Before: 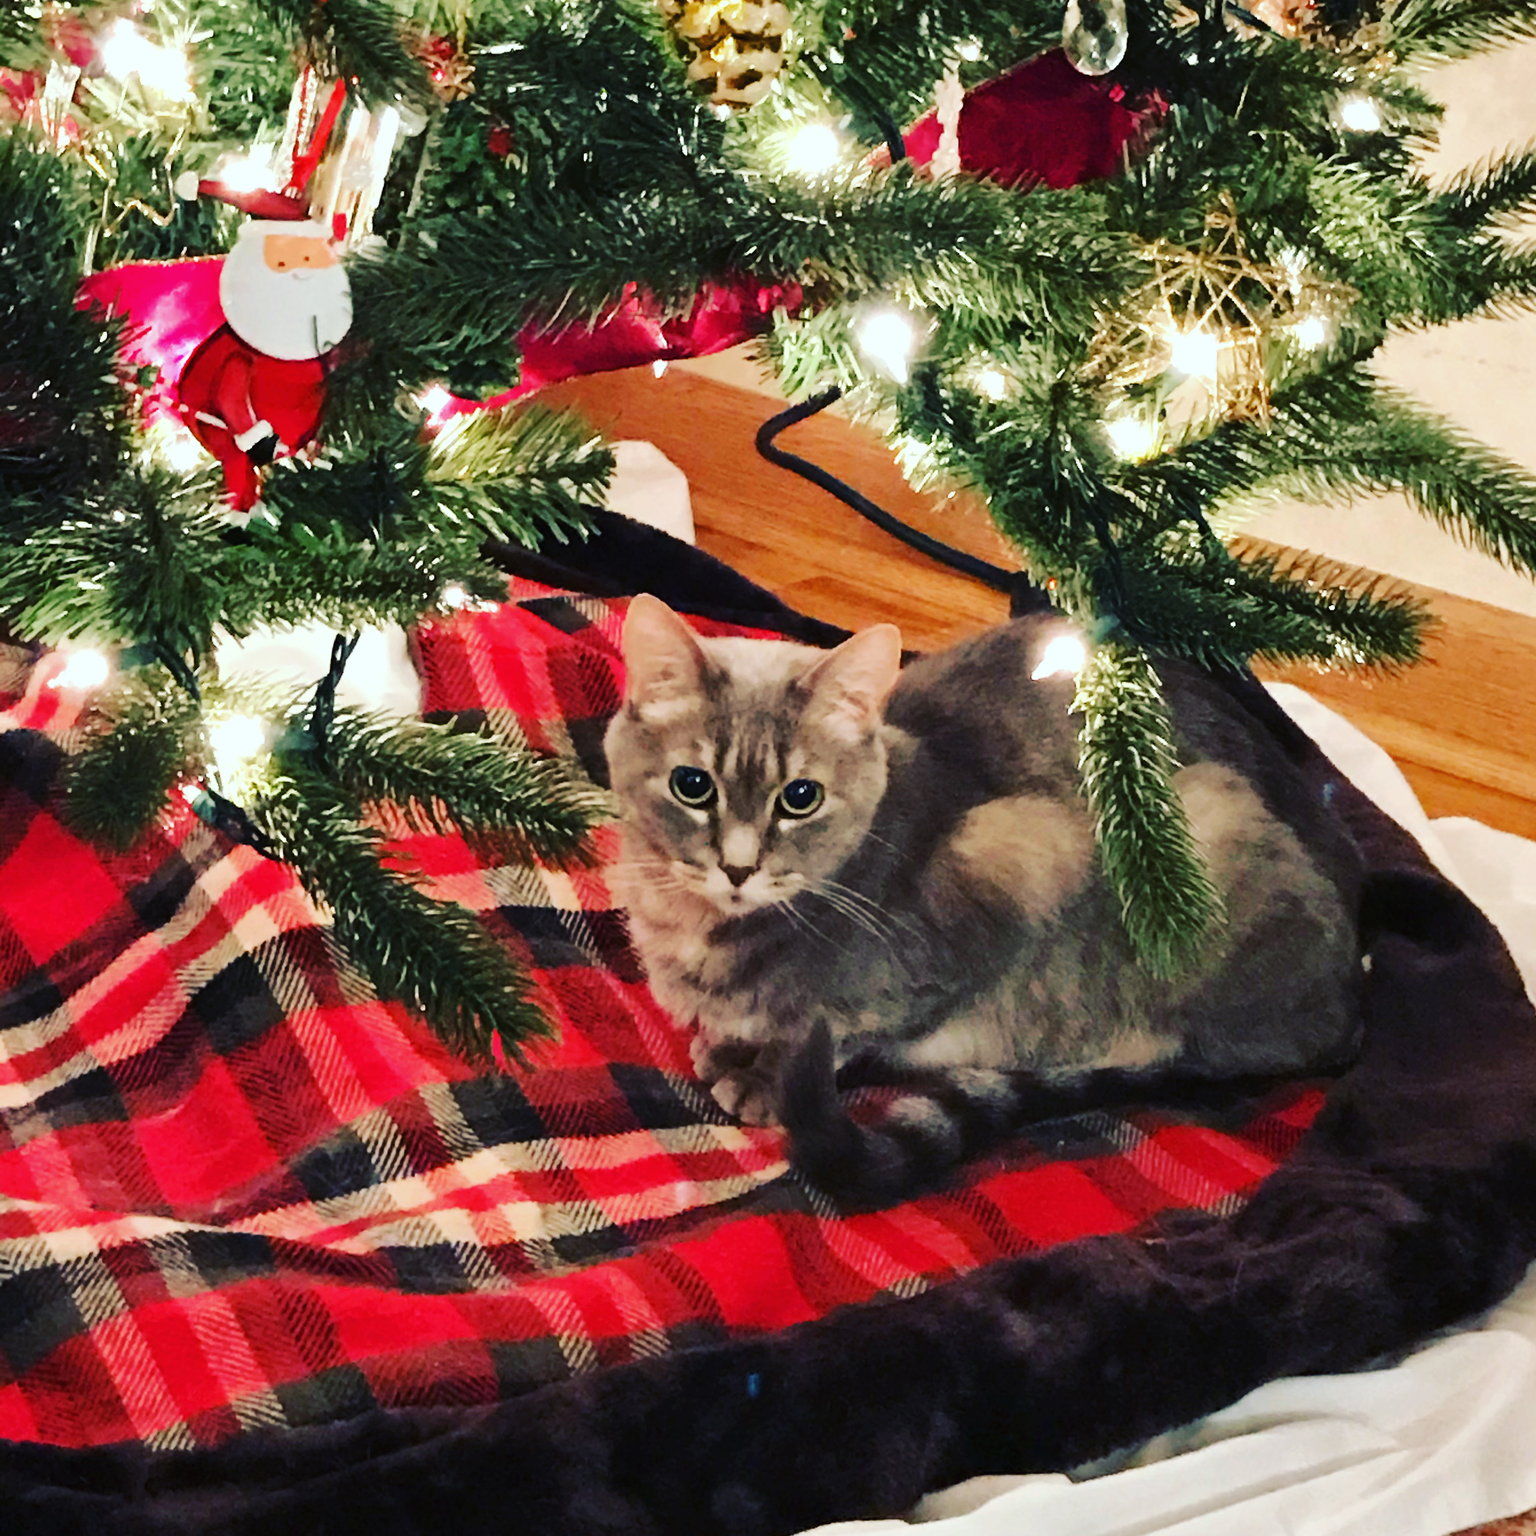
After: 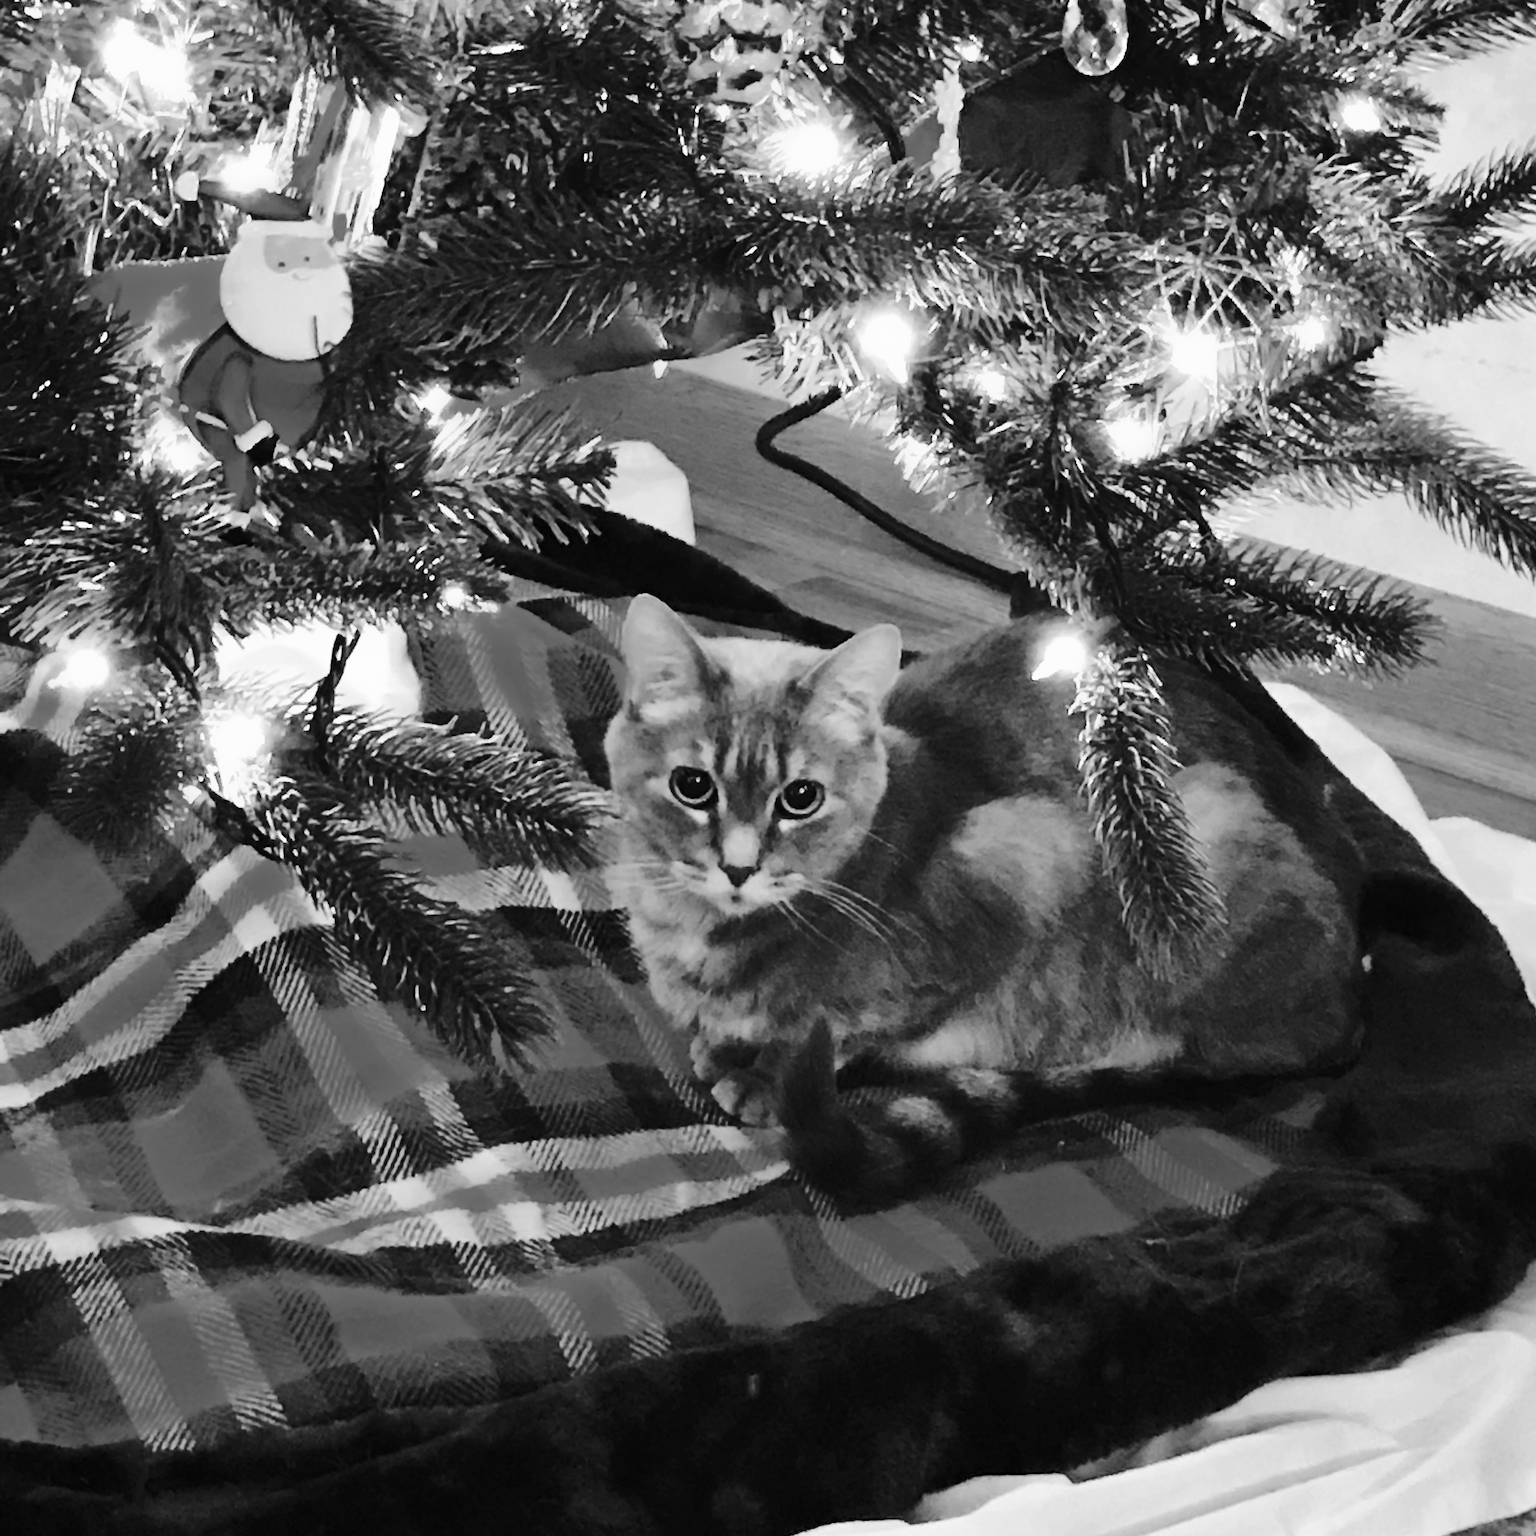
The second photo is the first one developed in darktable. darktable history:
contrast brightness saturation: contrast 0.09, saturation 0.28
monochrome: on, module defaults
color correction: saturation 1.8
